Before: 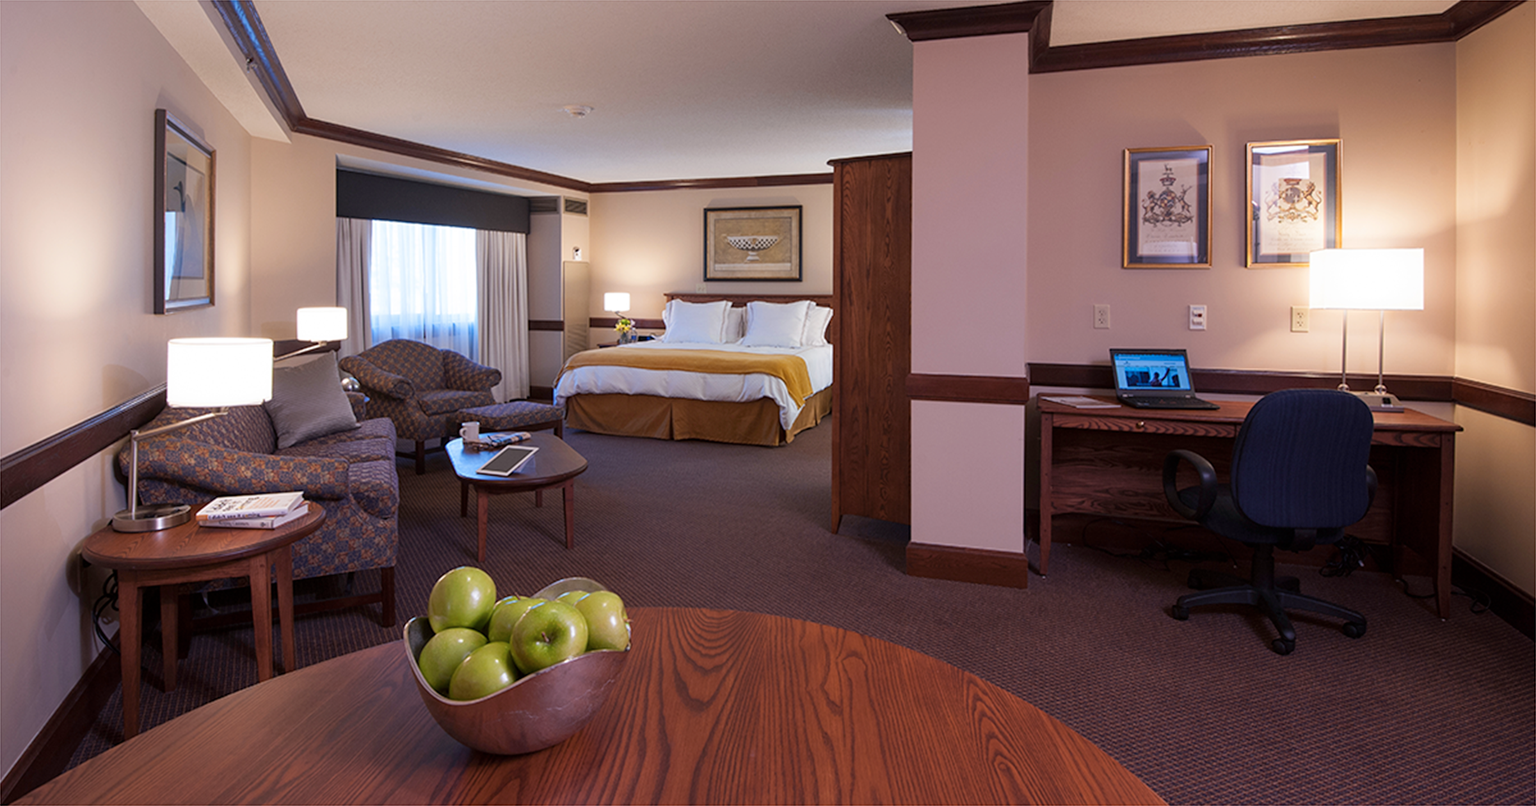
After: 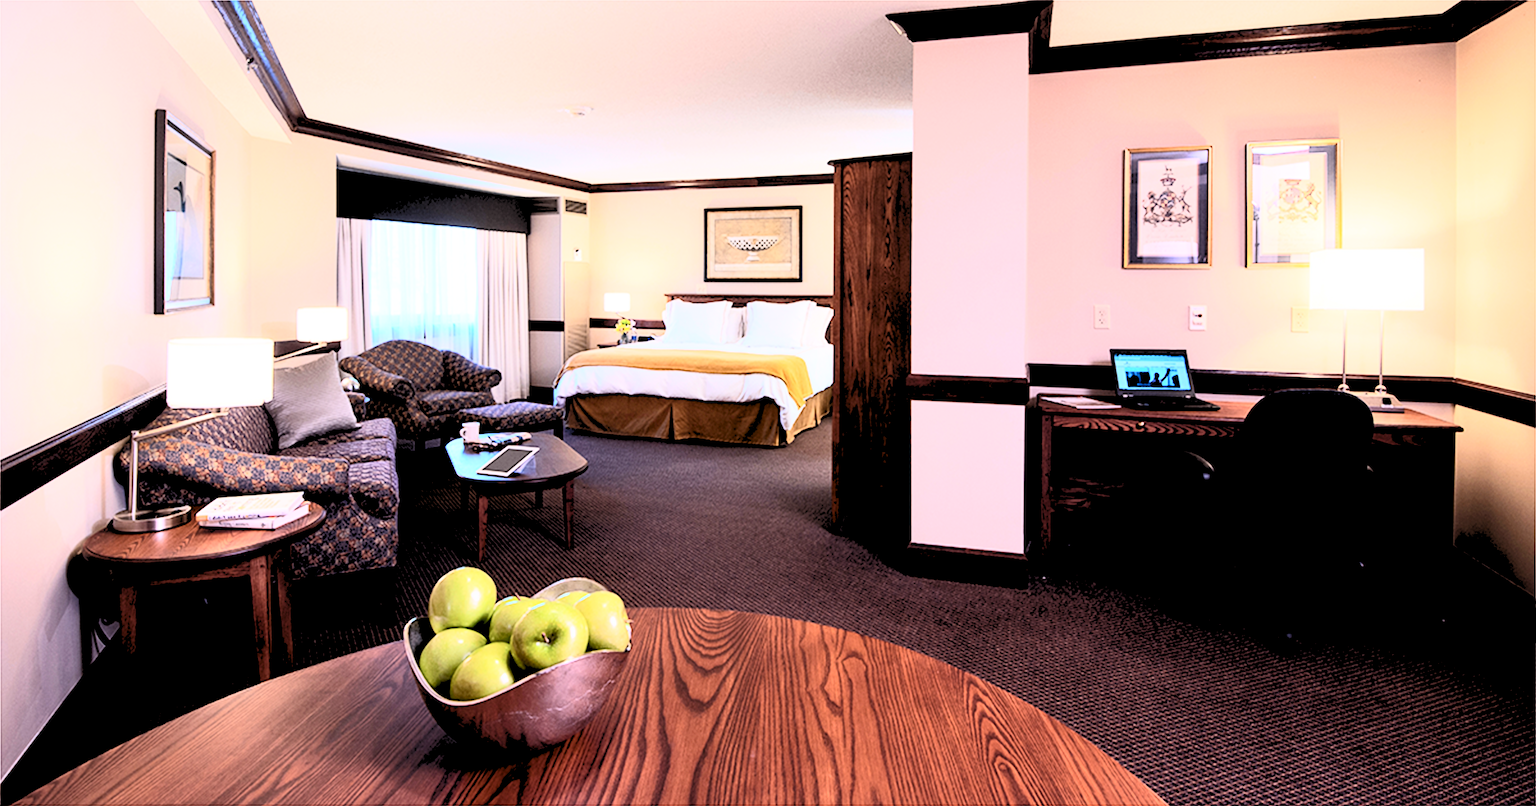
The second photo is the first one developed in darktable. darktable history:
contrast brightness saturation: contrast 0.62, brightness 0.34, saturation 0.14
rgb levels: levels [[0.027, 0.429, 0.996], [0, 0.5, 1], [0, 0.5, 1]]
